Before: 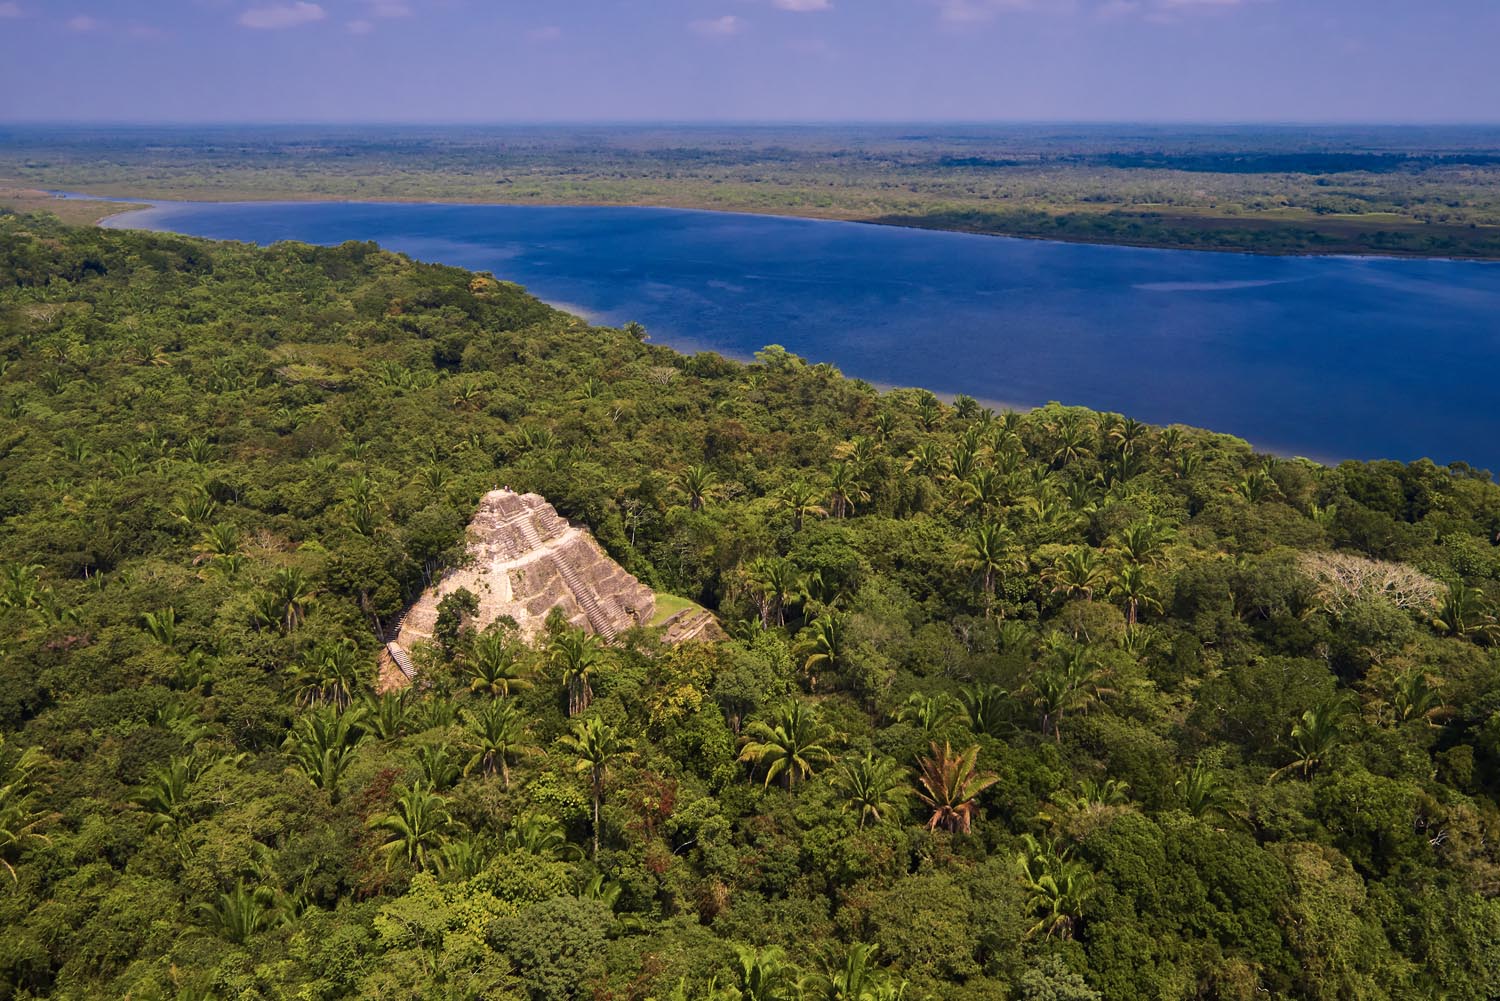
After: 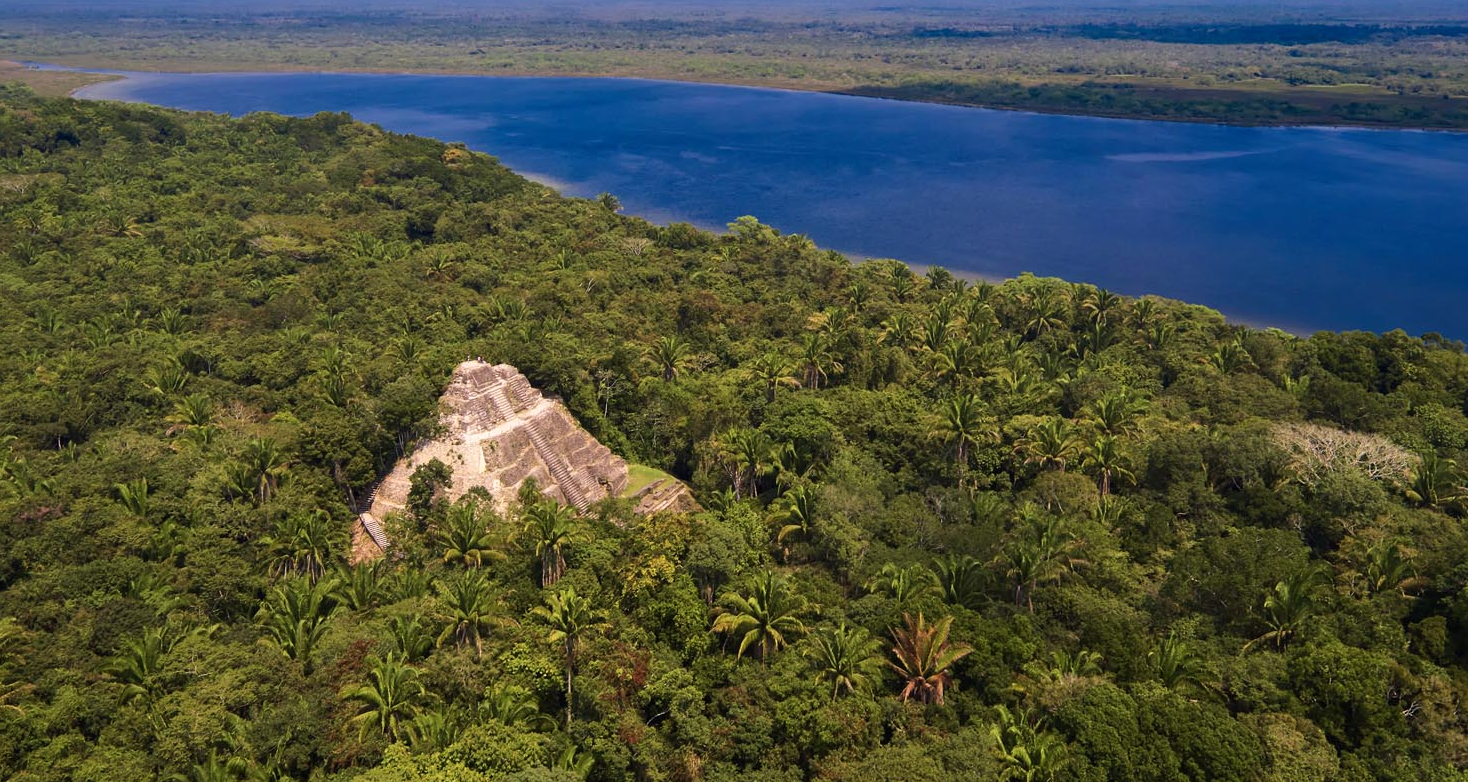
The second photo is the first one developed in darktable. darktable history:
crop and rotate: left 1.904%, top 12.967%, right 0.229%, bottom 8.889%
